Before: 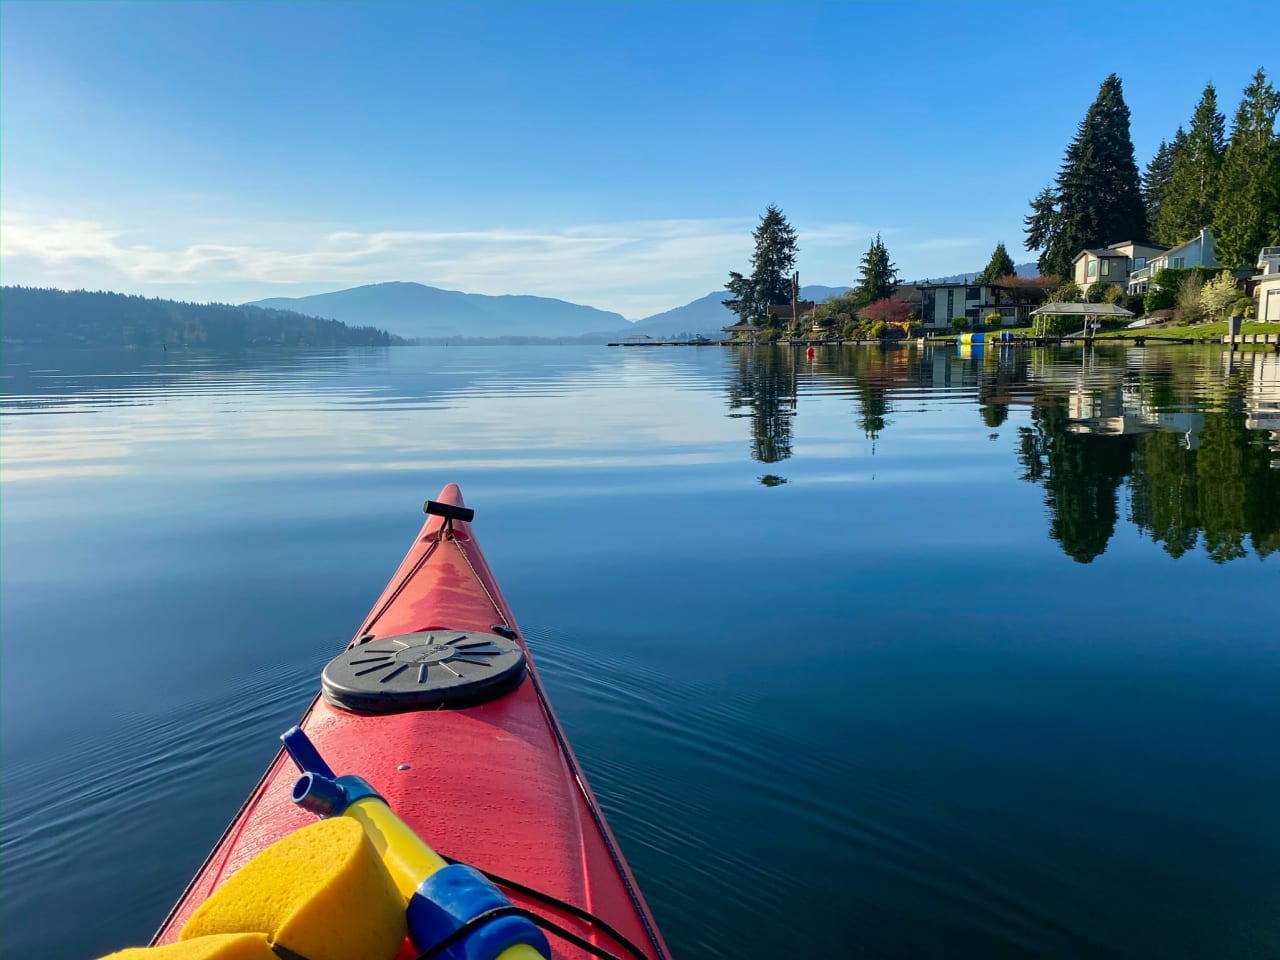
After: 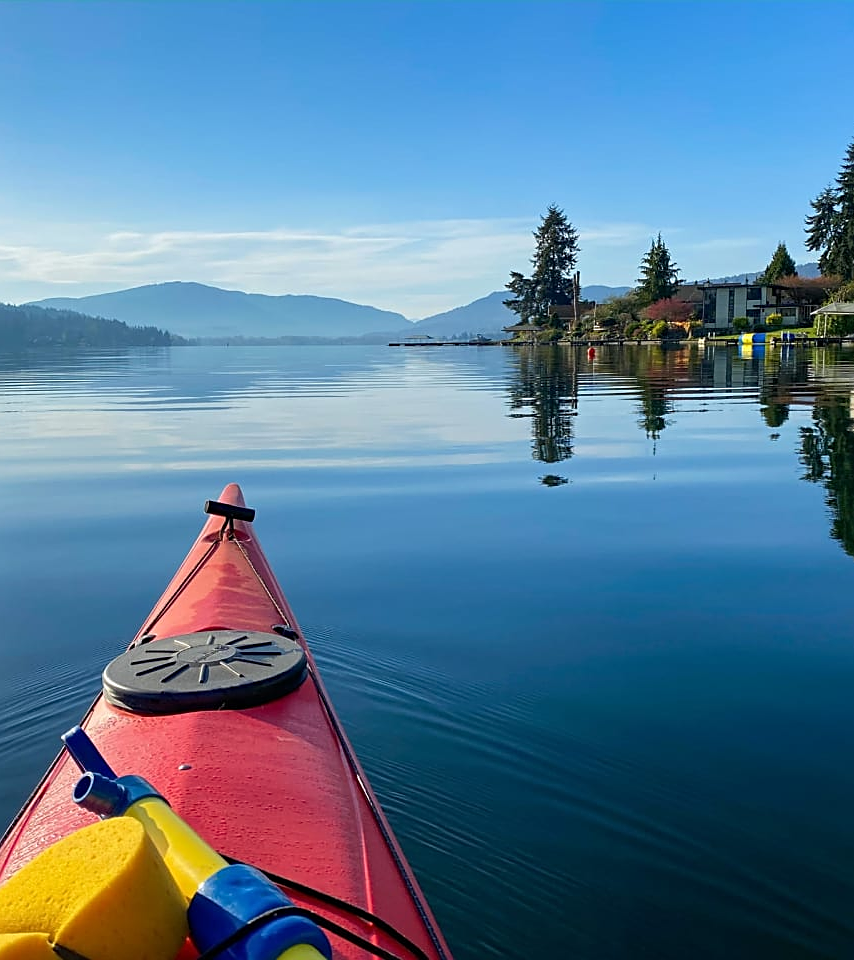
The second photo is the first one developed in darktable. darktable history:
sharpen: on, module defaults
crop: left 17.12%, right 16.122%
